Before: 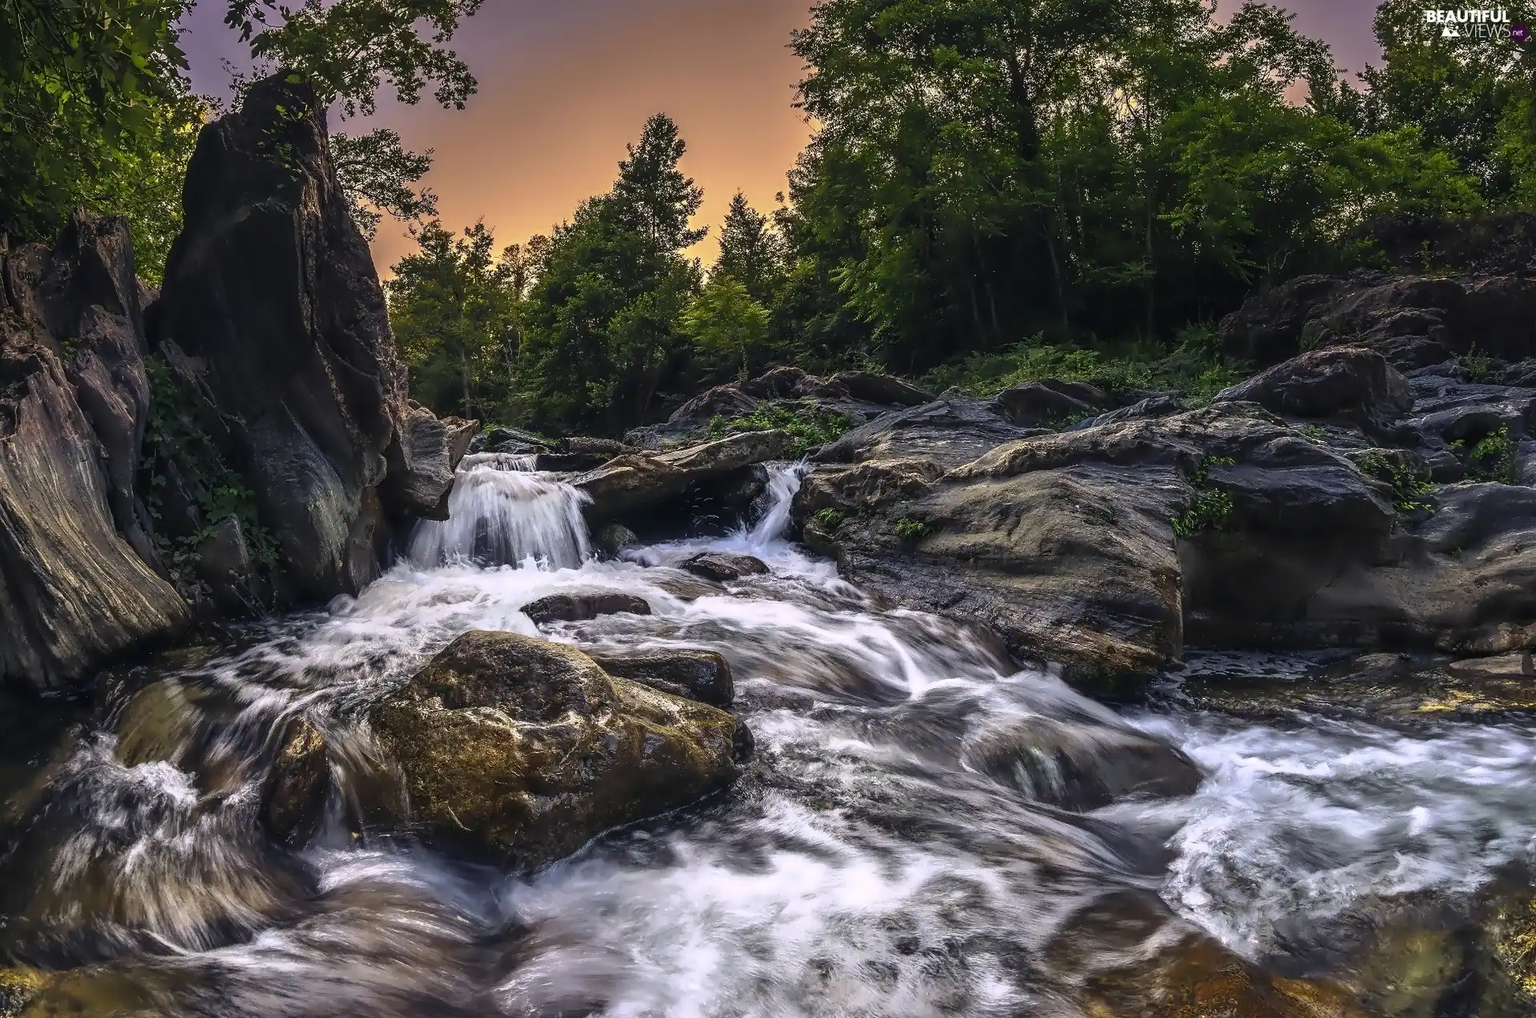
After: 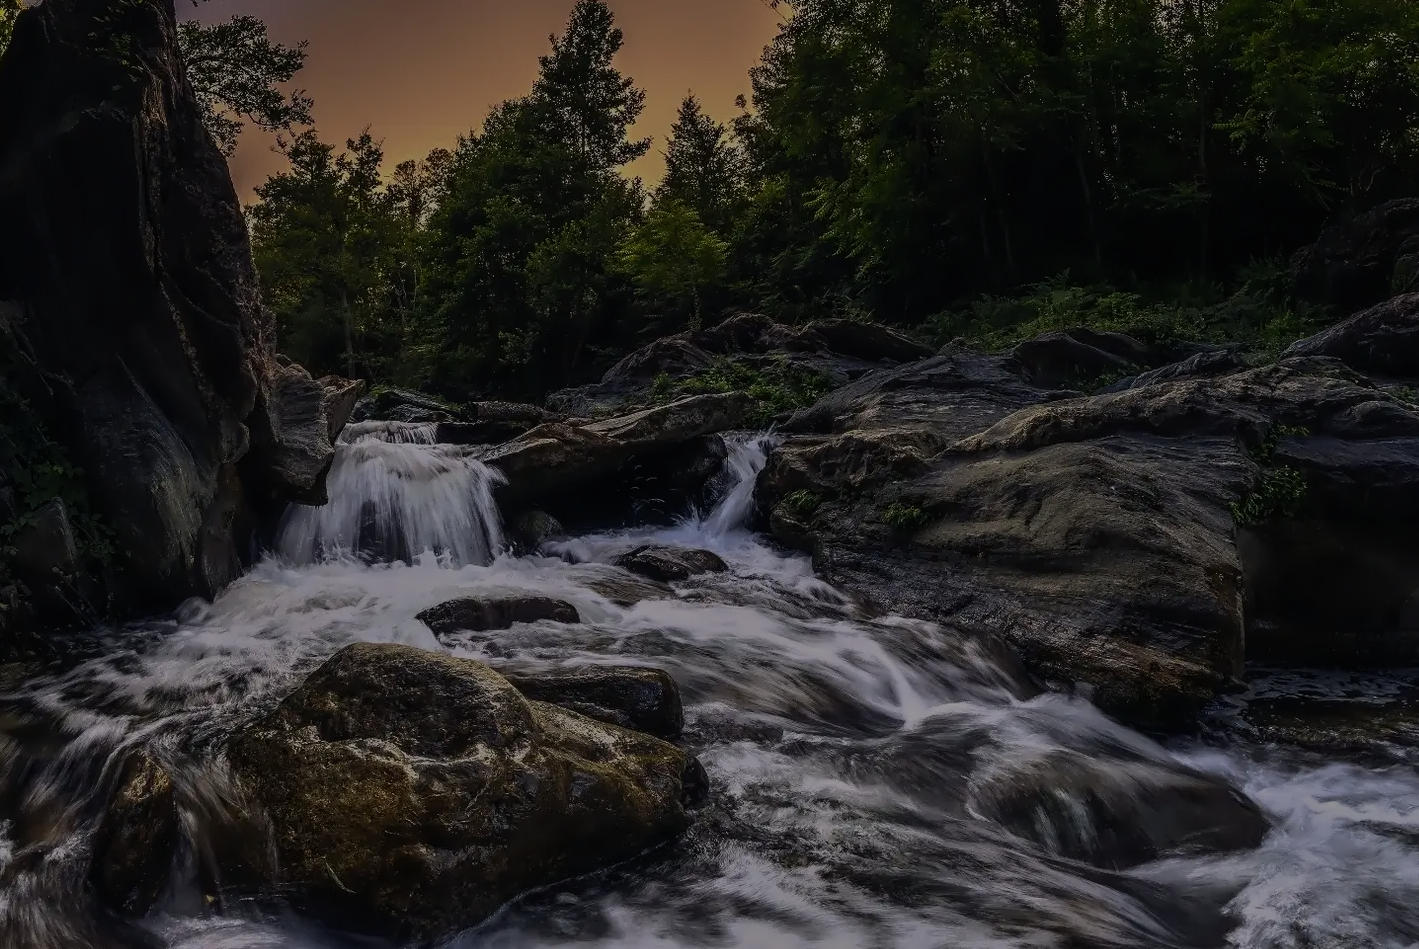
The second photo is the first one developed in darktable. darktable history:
crop and rotate: left 12.222%, top 11.489%, right 13.854%, bottom 13.844%
tone equalizer: -8 EV -1.99 EV, -7 EV -1.96 EV, -6 EV -1.98 EV, -5 EV -1.98 EV, -4 EV -1.98 EV, -3 EV -2 EV, -2 EV -2 EV, -1 EV -1.61 EV, +0 EV -1.99 EV
